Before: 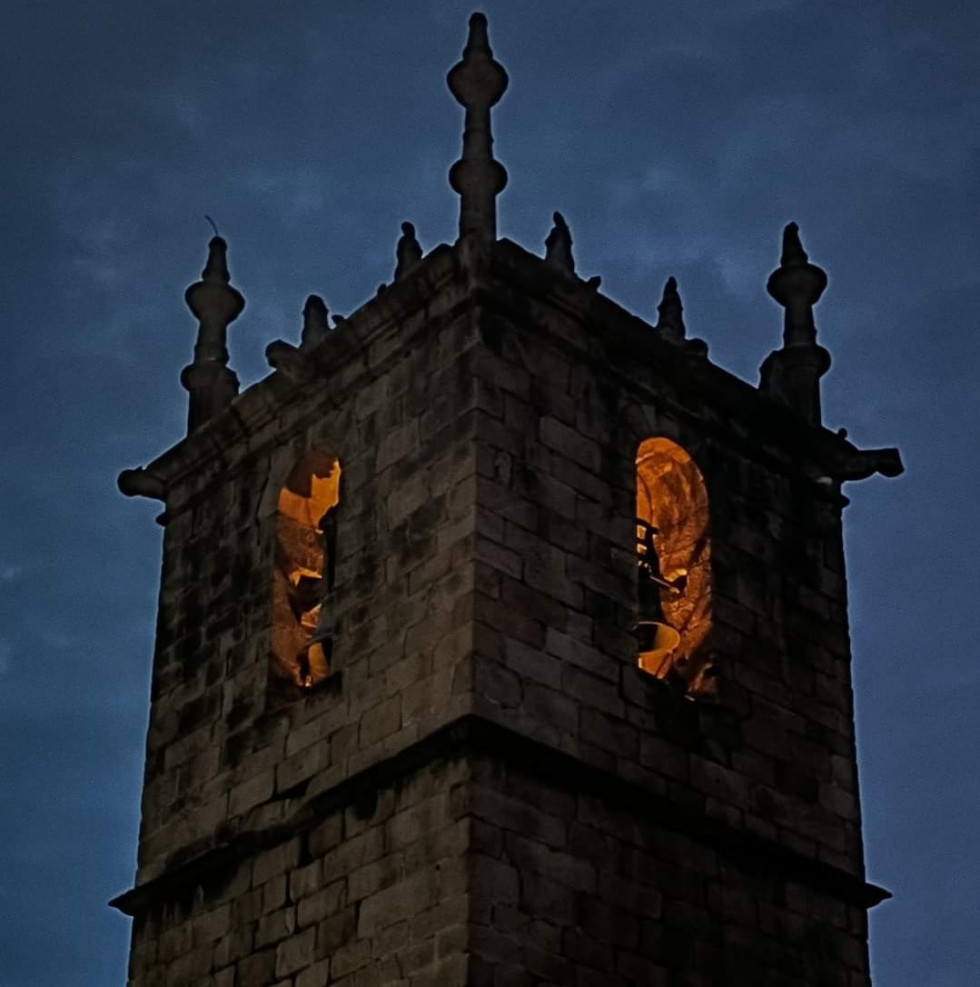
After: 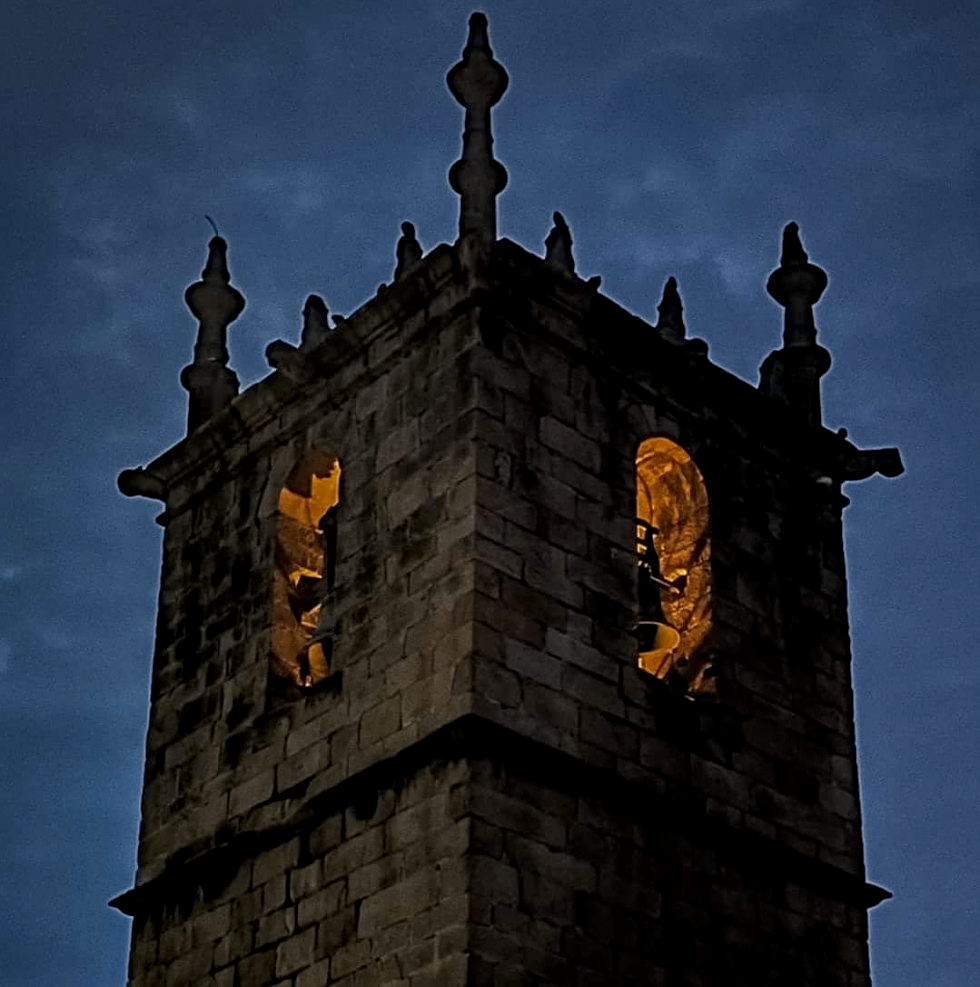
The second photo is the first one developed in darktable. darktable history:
sharpen: on, module defaults
color contrast: green-magenta contrast 0.8, blue-yellow contrast 1.1, unbound 0
local contrast: on, module defaults
